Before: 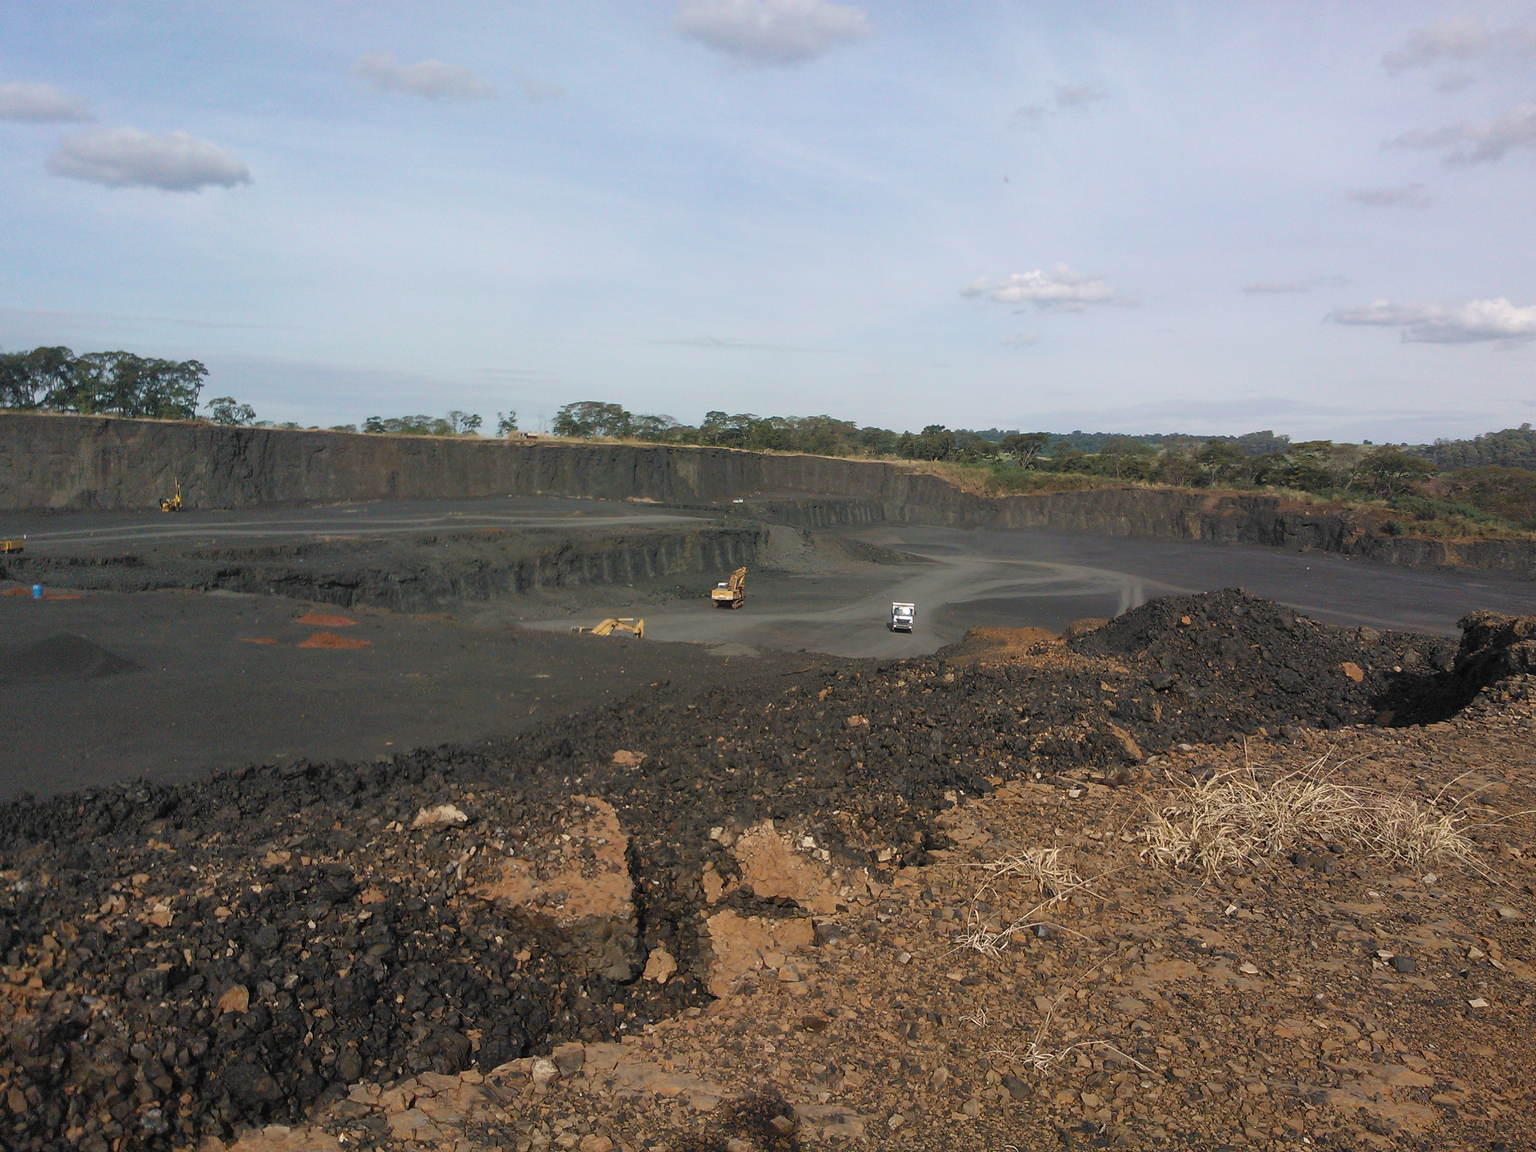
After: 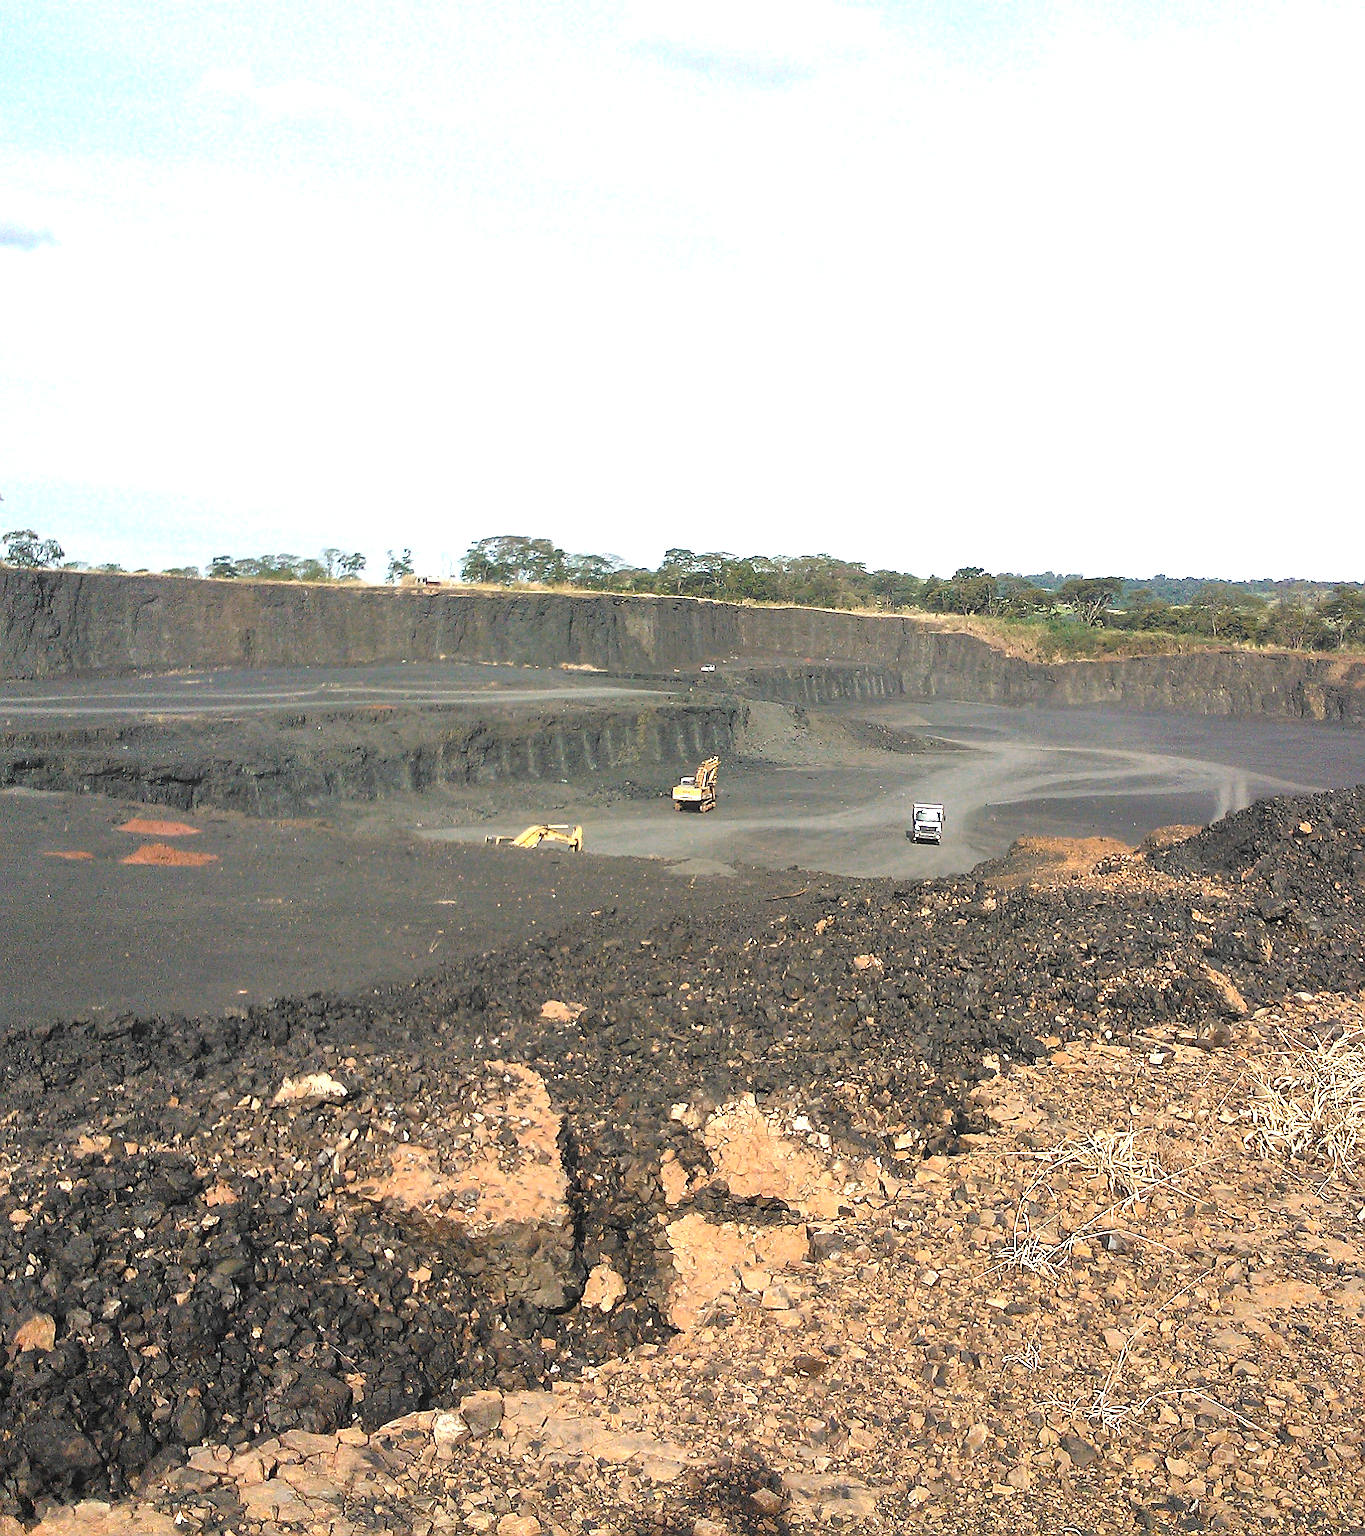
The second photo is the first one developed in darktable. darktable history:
crop and rotate: left 13.537%, right 19.796%
exposure: black level correction 0, exposure 1.3 EV, compensate exposure bias true, compensate highlight preservation false
color zones: curves: ch0 [(0, 0.465) (0.092, 0.596) (0.289, 0.464) (0.429, 0.453) (0.571, 0.464) (0.714, 0.455) (0.857, 0.462) (1, 0.465)]
sharpen: radius 1.4, amount 1.25, threshold 0.7
